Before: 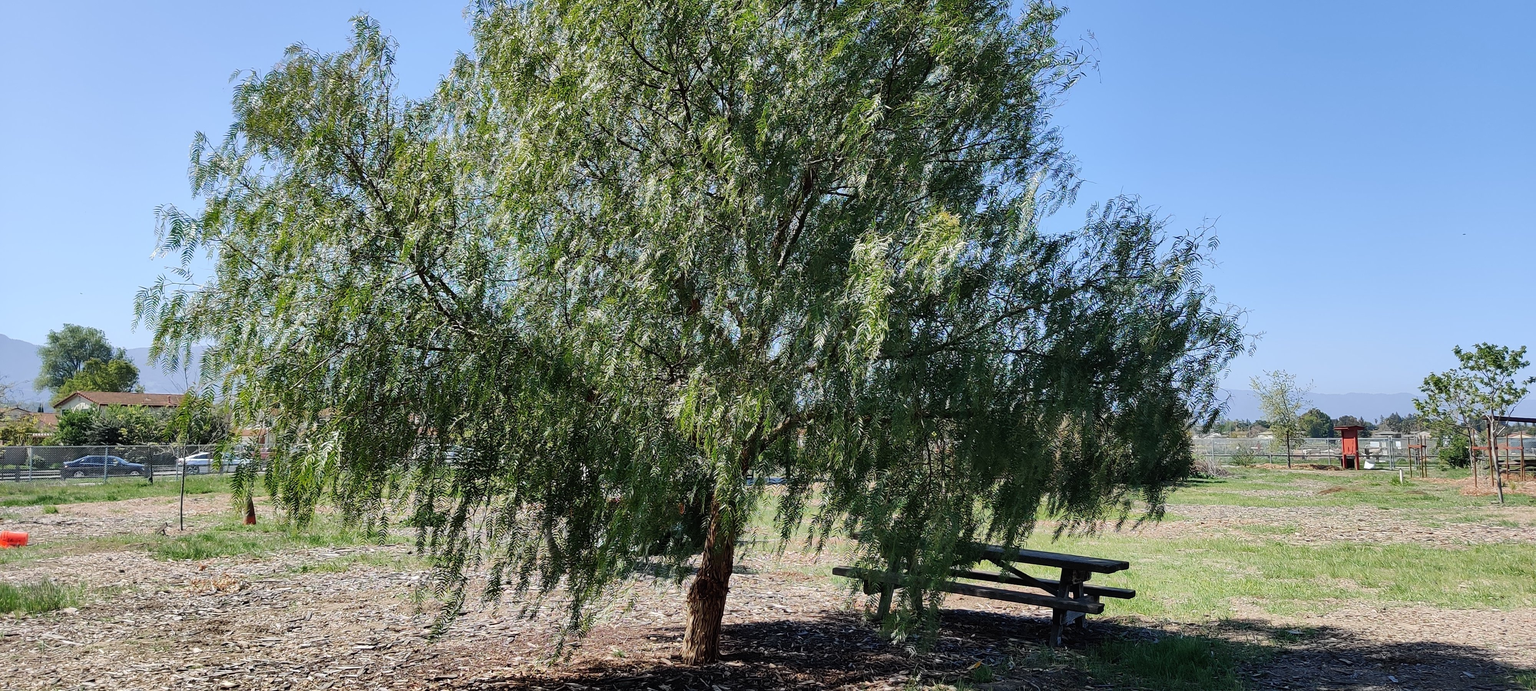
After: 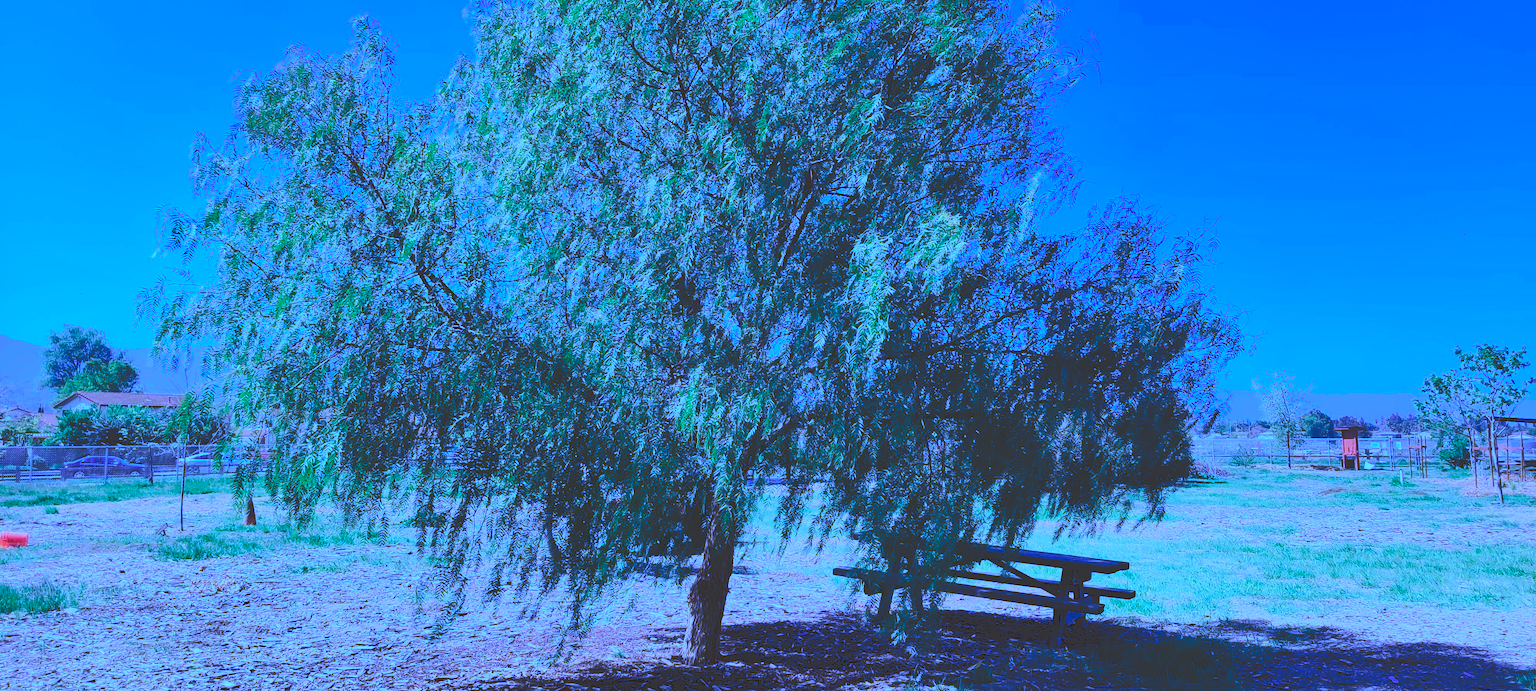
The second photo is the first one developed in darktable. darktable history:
tone curve: curves: ch0 [(0, 0) (0.003, 0.211) (0.011, 0.211) (0.025, 0.215) (0.044, 0.218) (0.069, 0.224) (0.1, 0.227) (0.136, 0.233) (0.177, 0.247) (0.224, 0.275) (0.277, 0.309) (0.335, 0.366) (0.399, 0.438) (0.468, 0.515) (0.543, 0.586) (0.623, 0.658) (0.709, 0.735) (0.801, 0.821) (0.898, 0.889) (1, 1)], preserve colors none
color calibration: output R [0.948, 0.091, -0.04, 0], output G [-0.3, 1.384, -0.085, 0], output B [-0.108, 0.061, 1.08, 0], illuminant as shot in camera, x 0.484, y 0.43, temperature 2405.29 K
rotate and perspective: crop left 0, crop top 0
